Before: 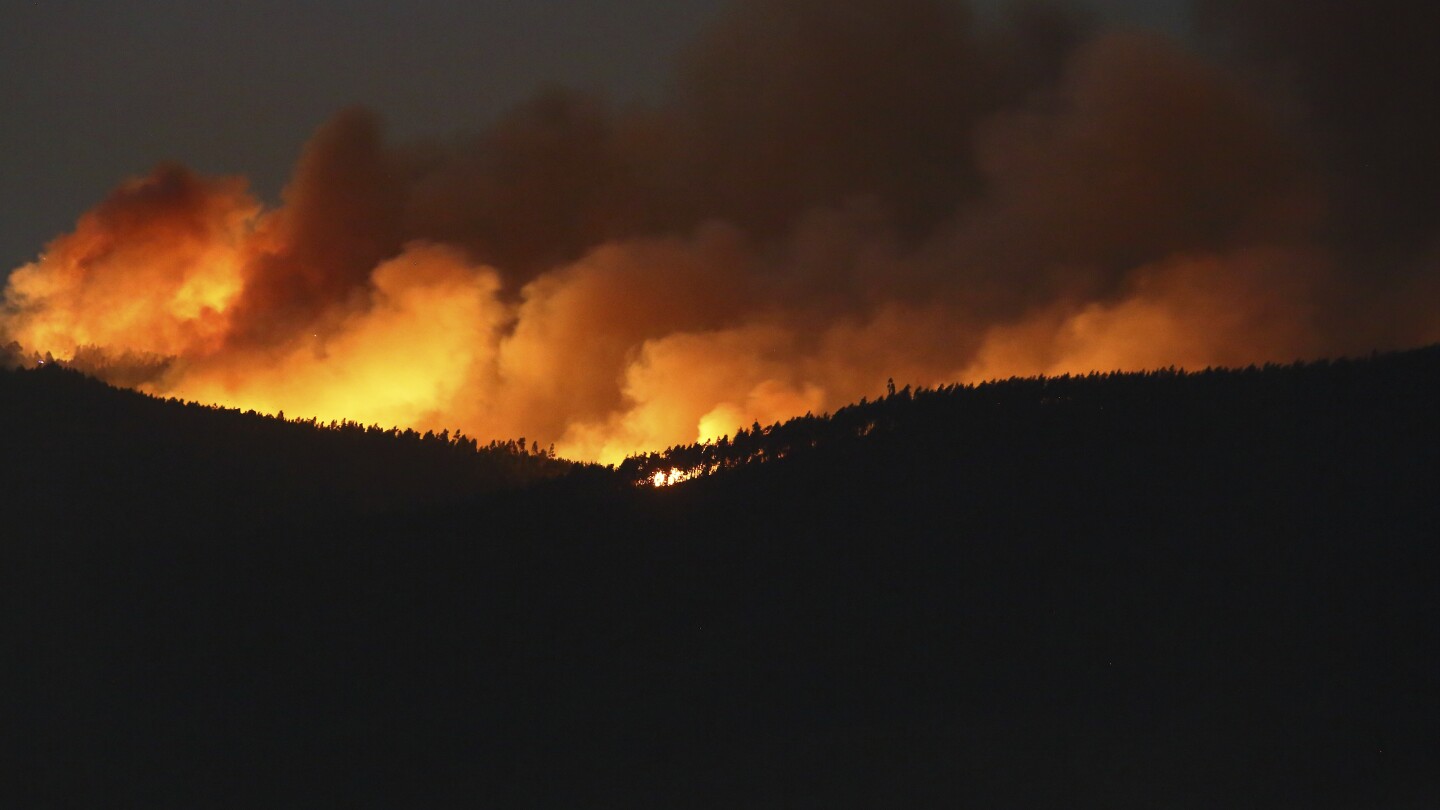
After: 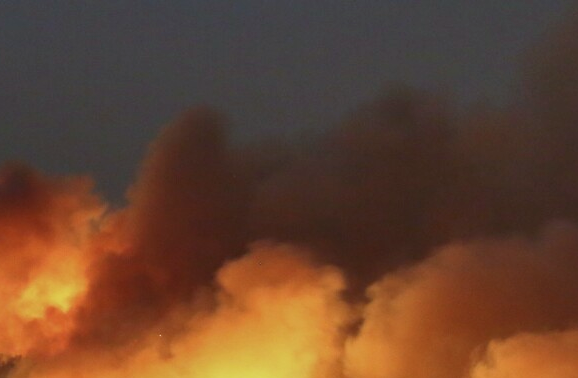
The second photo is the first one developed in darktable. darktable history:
color calibration: x 0.37, y 0.382, temperature 4313.71 K
crop and rotate: left 10.801%, top 0.049%, right 48.995%, bottom 53.198%
shadows and highlights: white point adjustment -3.59, highlights -63.3, soften with gaussian
